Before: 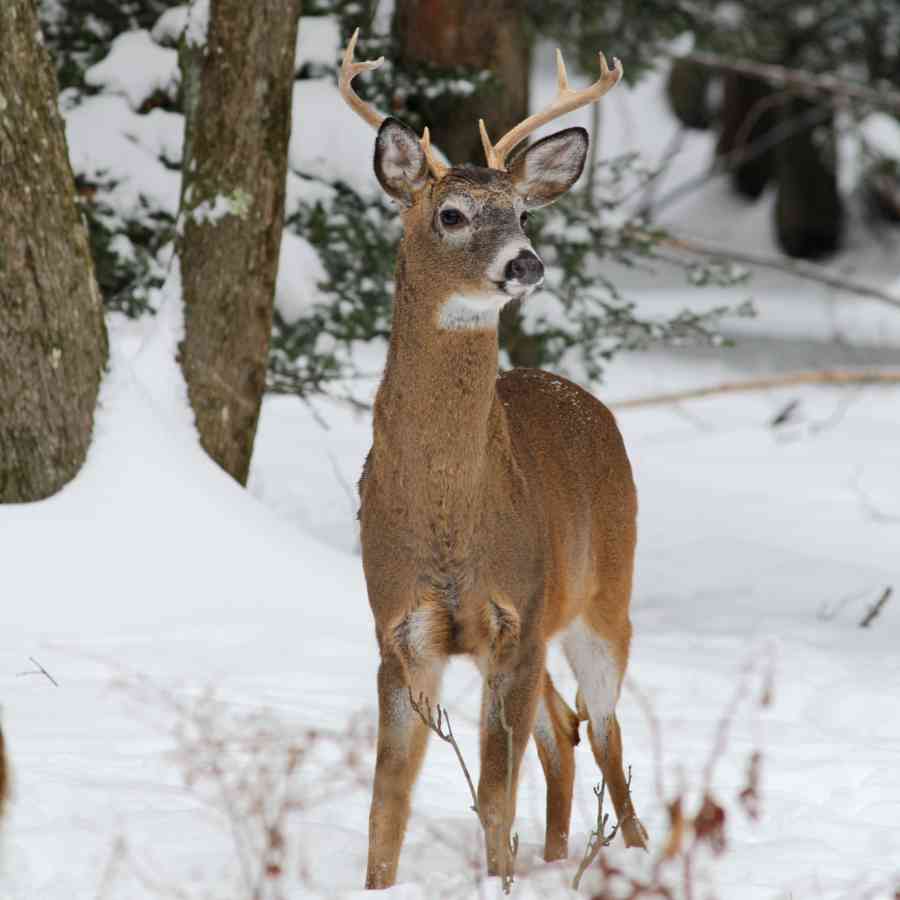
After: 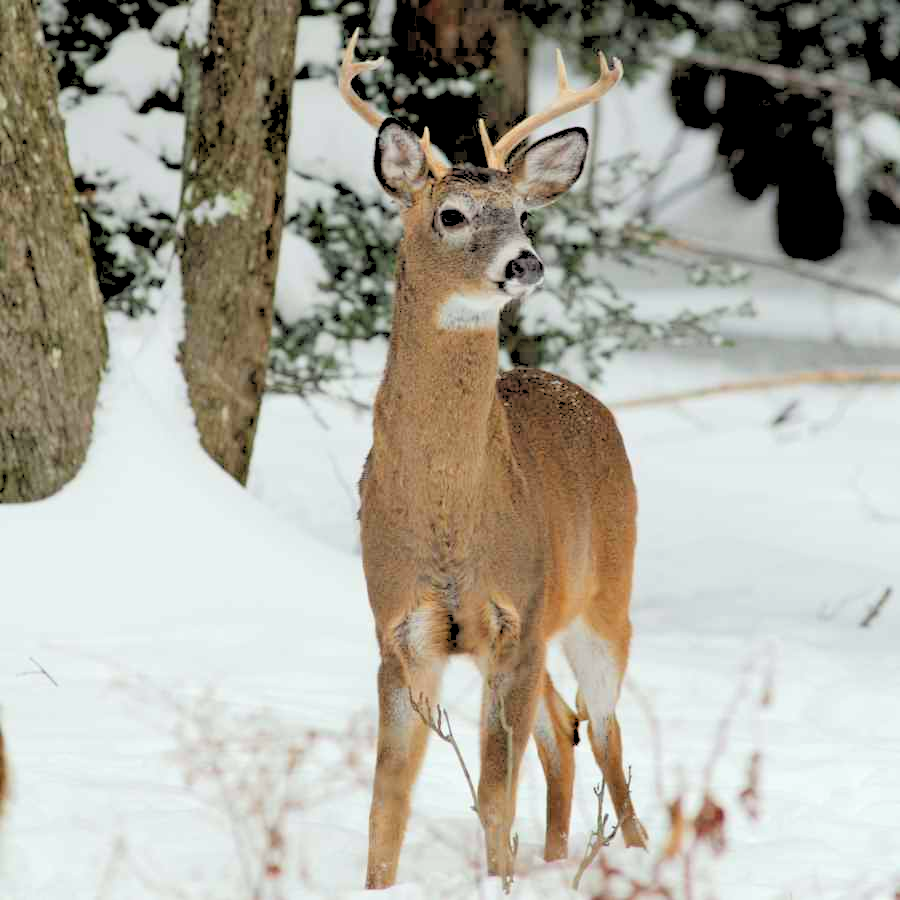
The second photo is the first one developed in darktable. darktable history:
color correction: highlights a* -2.68, highlights b* 2.57
rgb levels: levels [[0.027, 0.429, 0.996], [0, 0.5, 1], [0, 0.5, 1]]
